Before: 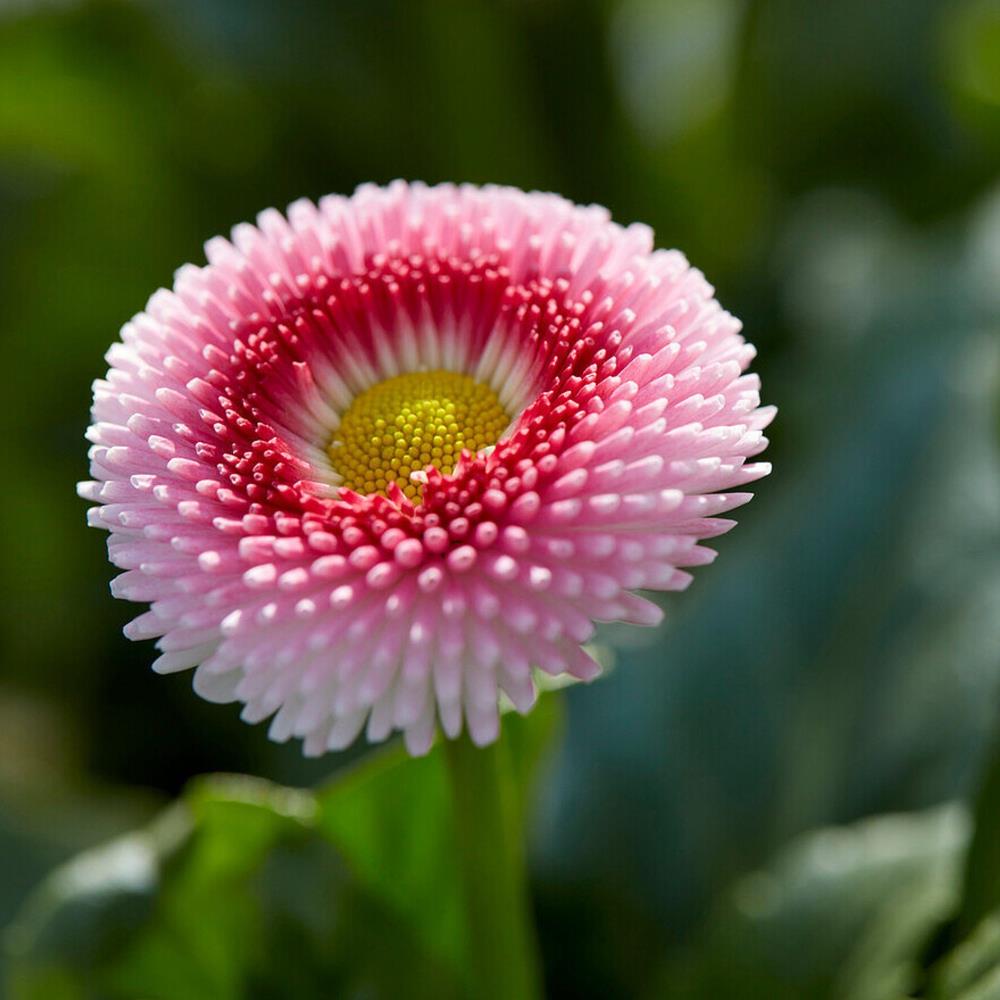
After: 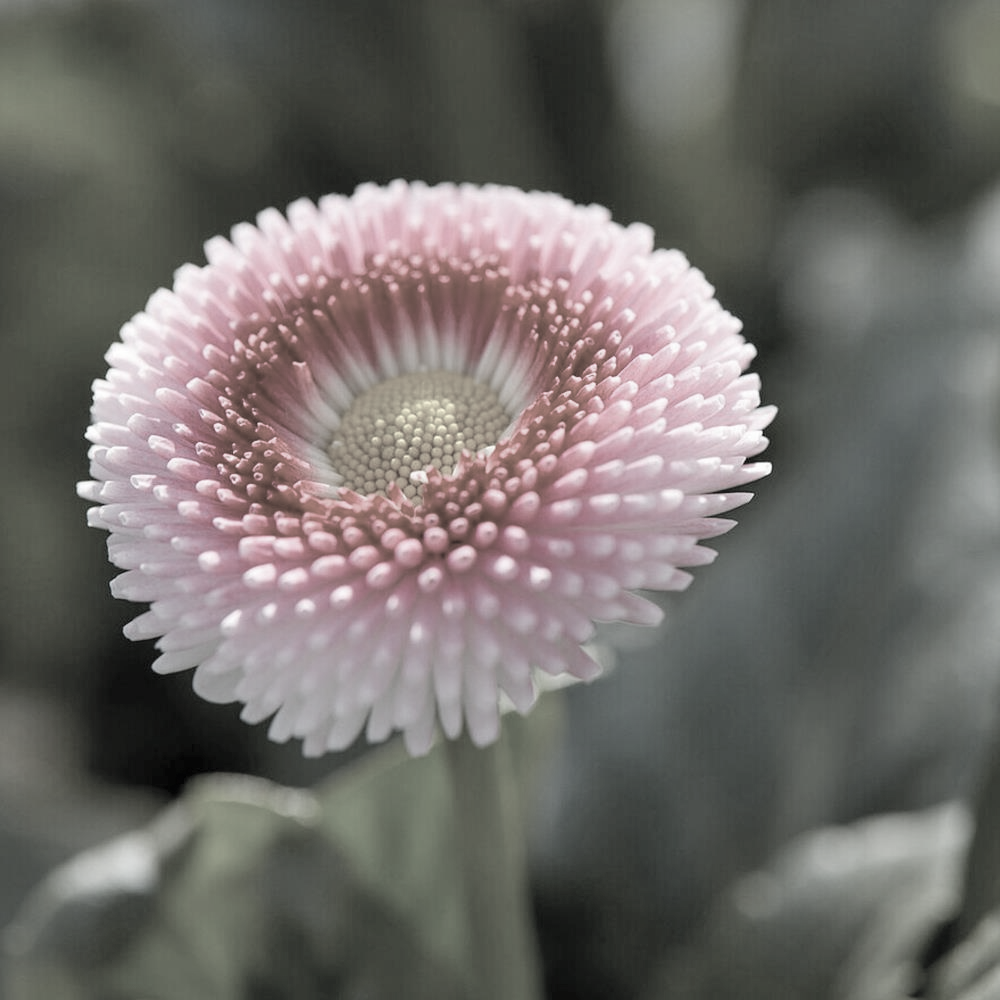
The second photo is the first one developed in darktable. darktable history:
color zones: curves: ch1 [(0, 0.34) (0.143, 0.164) (0.286, 0.152) (0.429, 0.176) (0.571, 0.173) (0.714, 0.188) (0.857, 0.199) (1, 0.34)]
contrast brightness saturation: brightness 0.18, saturation -0.489
